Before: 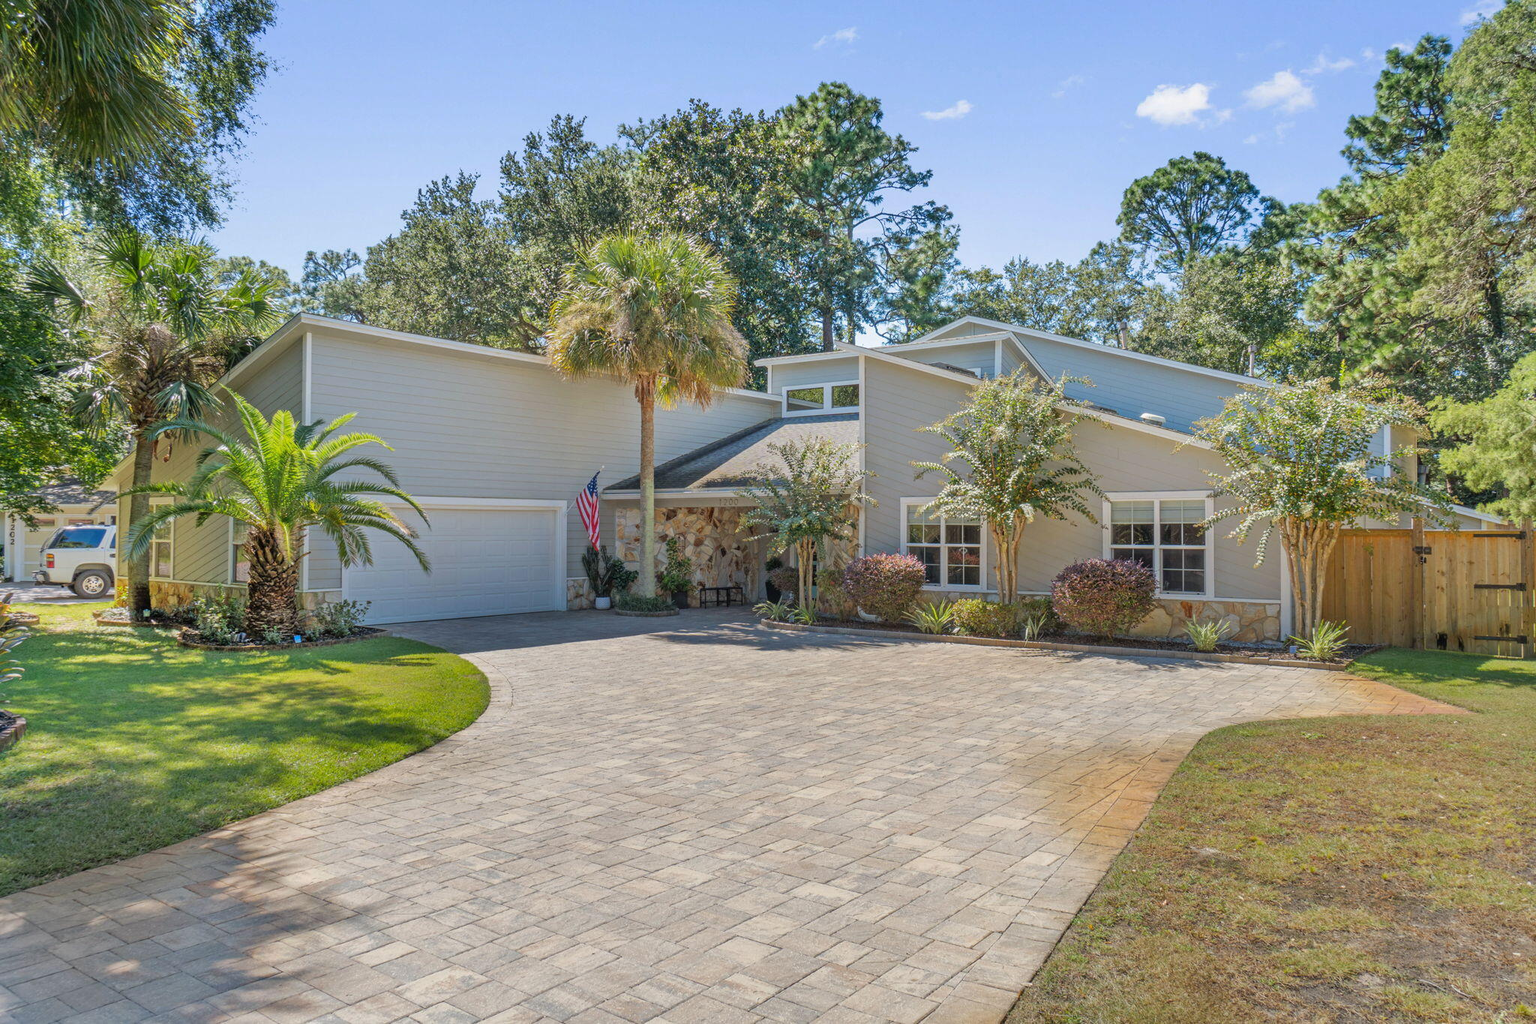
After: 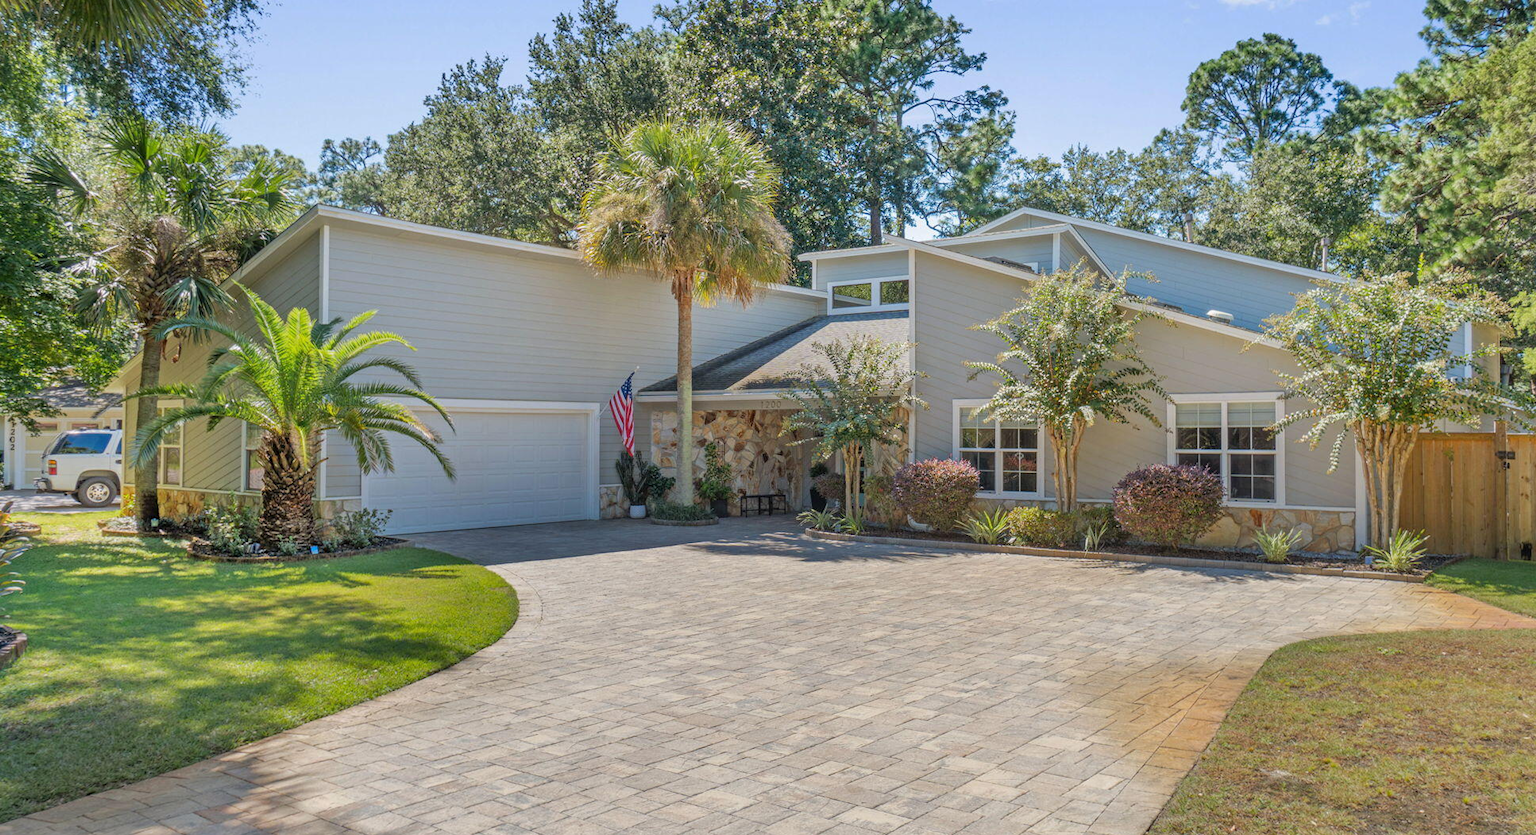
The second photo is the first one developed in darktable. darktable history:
crop and rotate: angle 0.042°, top 11.733%, right 5.447%, bottom 11.043%
